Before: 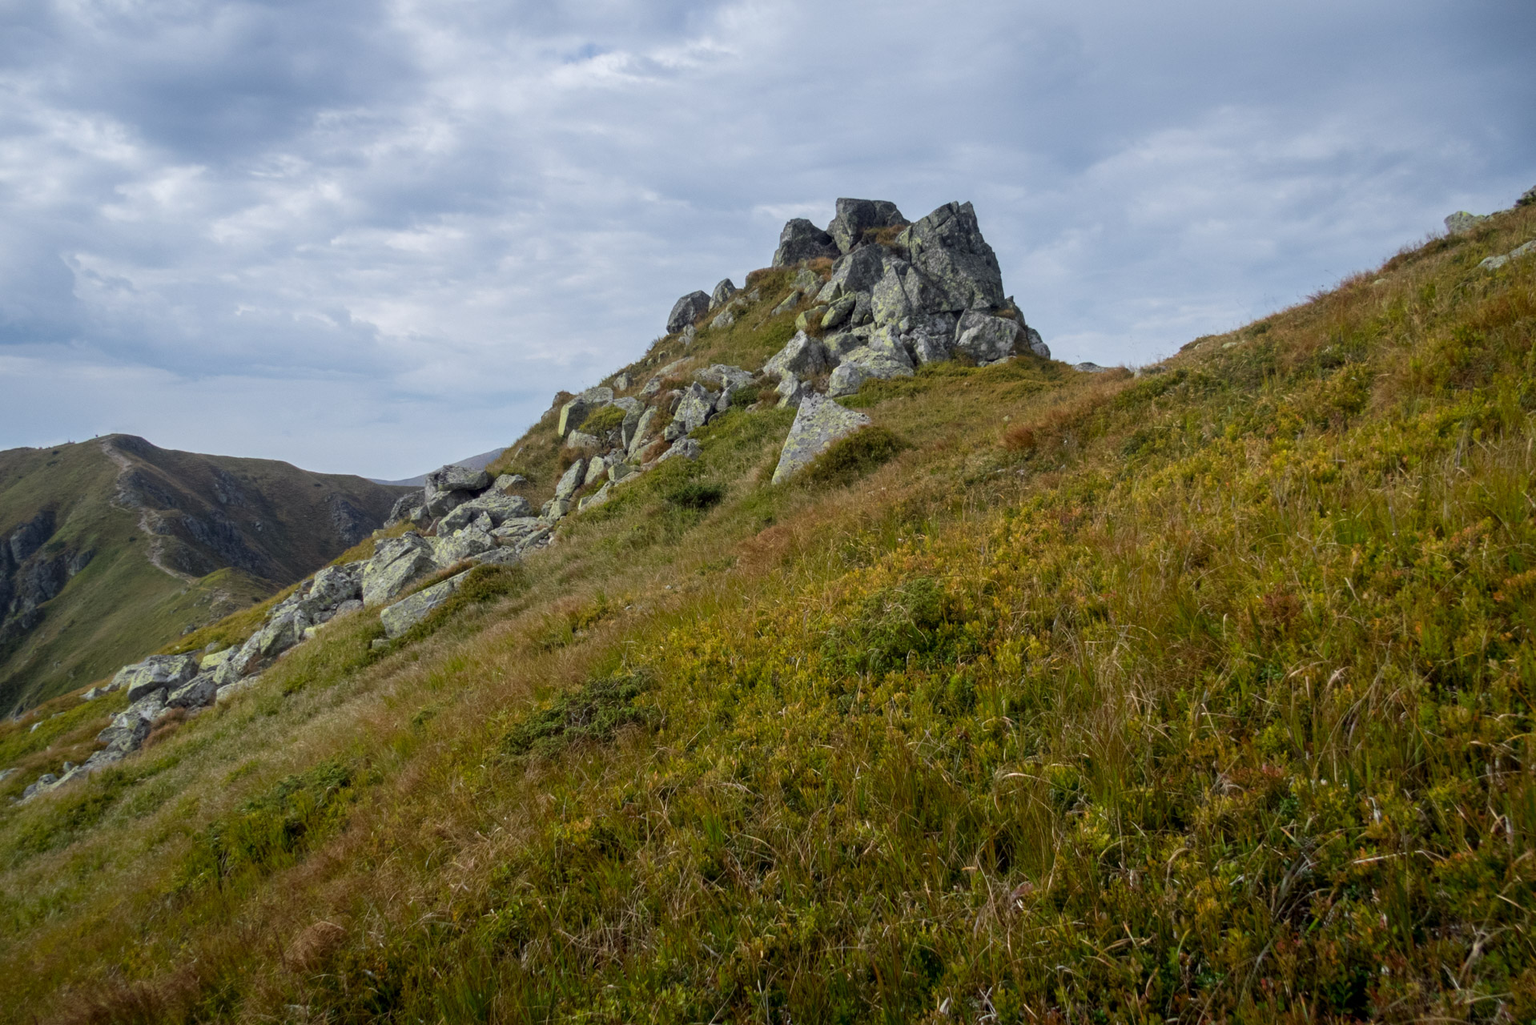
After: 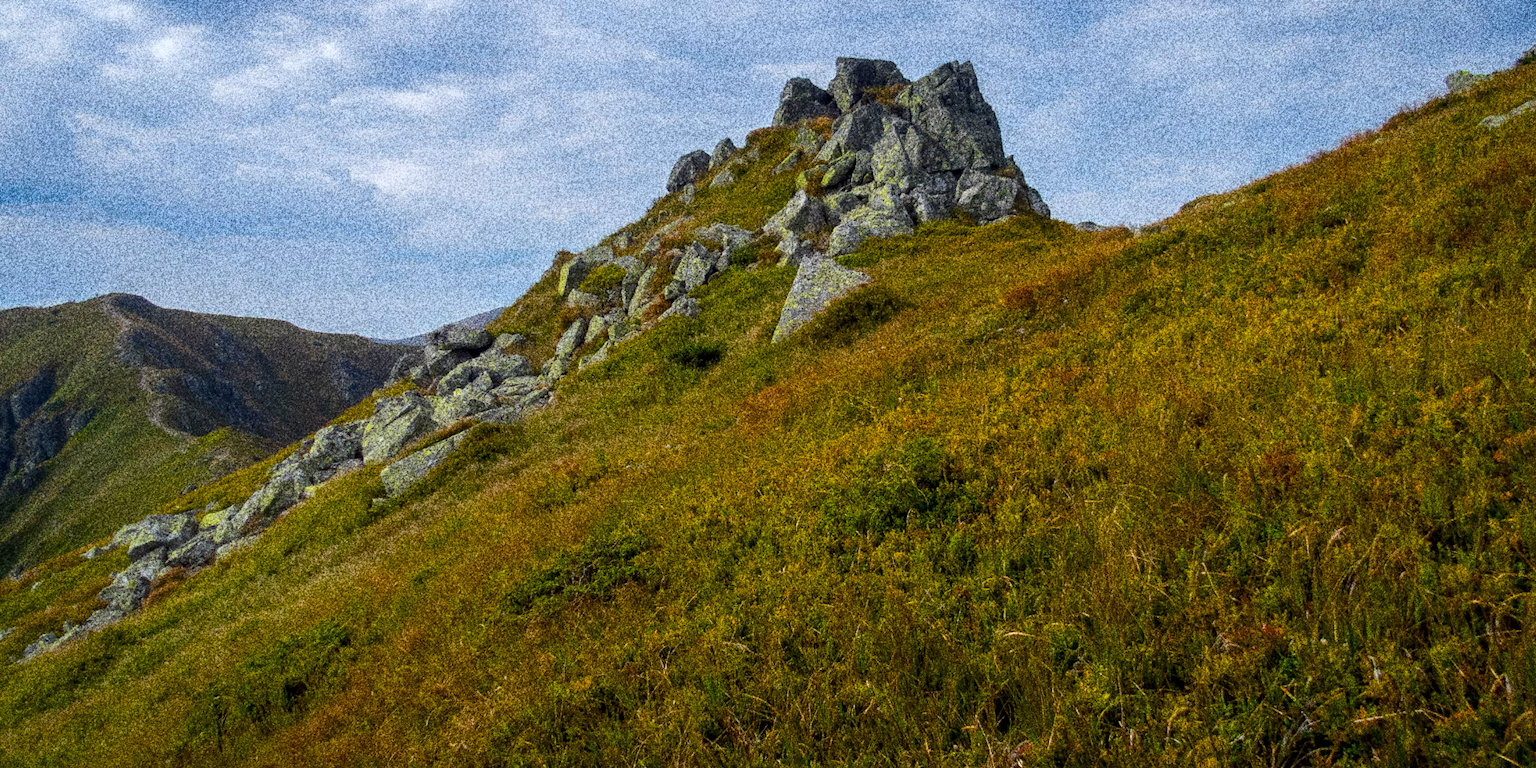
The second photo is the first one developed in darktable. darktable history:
local contrast: highlights 100%, shadows 100%, detail 120%, midtone range 0.2
base curve: curves: ch0 [(0, 0) (0.74, 0.67) (1, 1)]
grain: coarseness 30.02 ISO, strength 100%
color balance: contrast 8.5%, output saturation 105%
crop: top 13.819%, bottom 11.169%
color balance rgb: linear chroma grading › global chroma 15%, perceptual saturation grading › global saturation 30%
